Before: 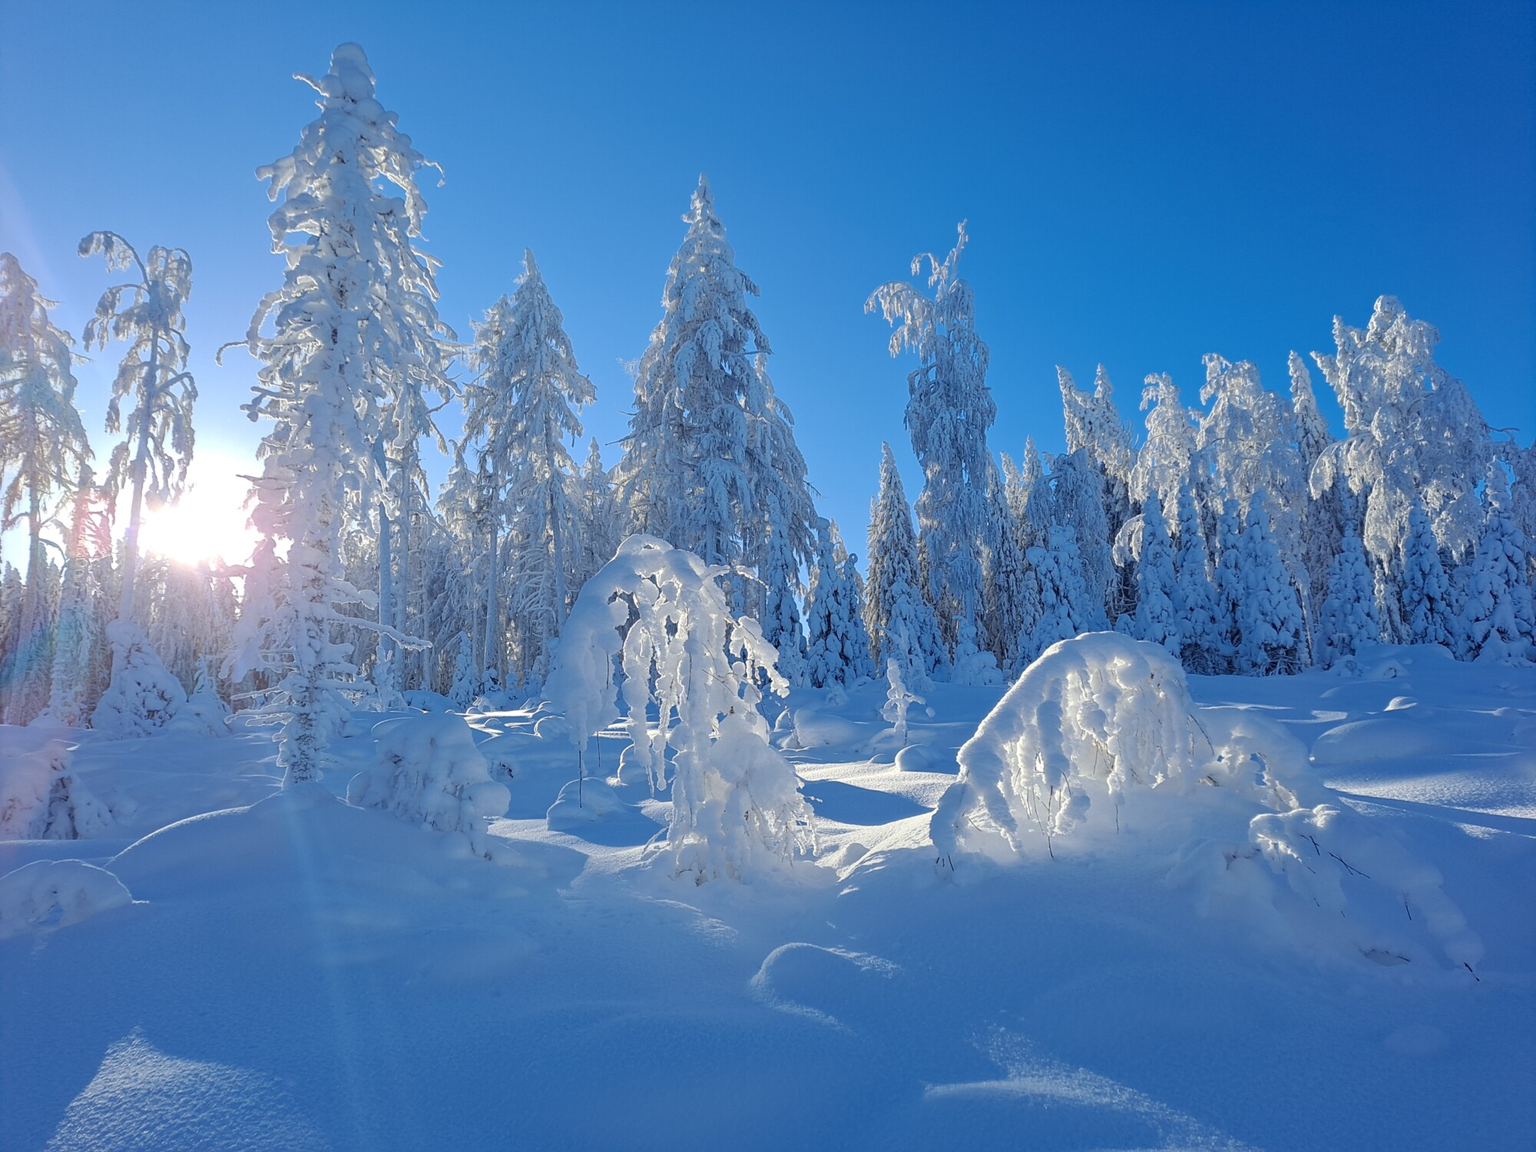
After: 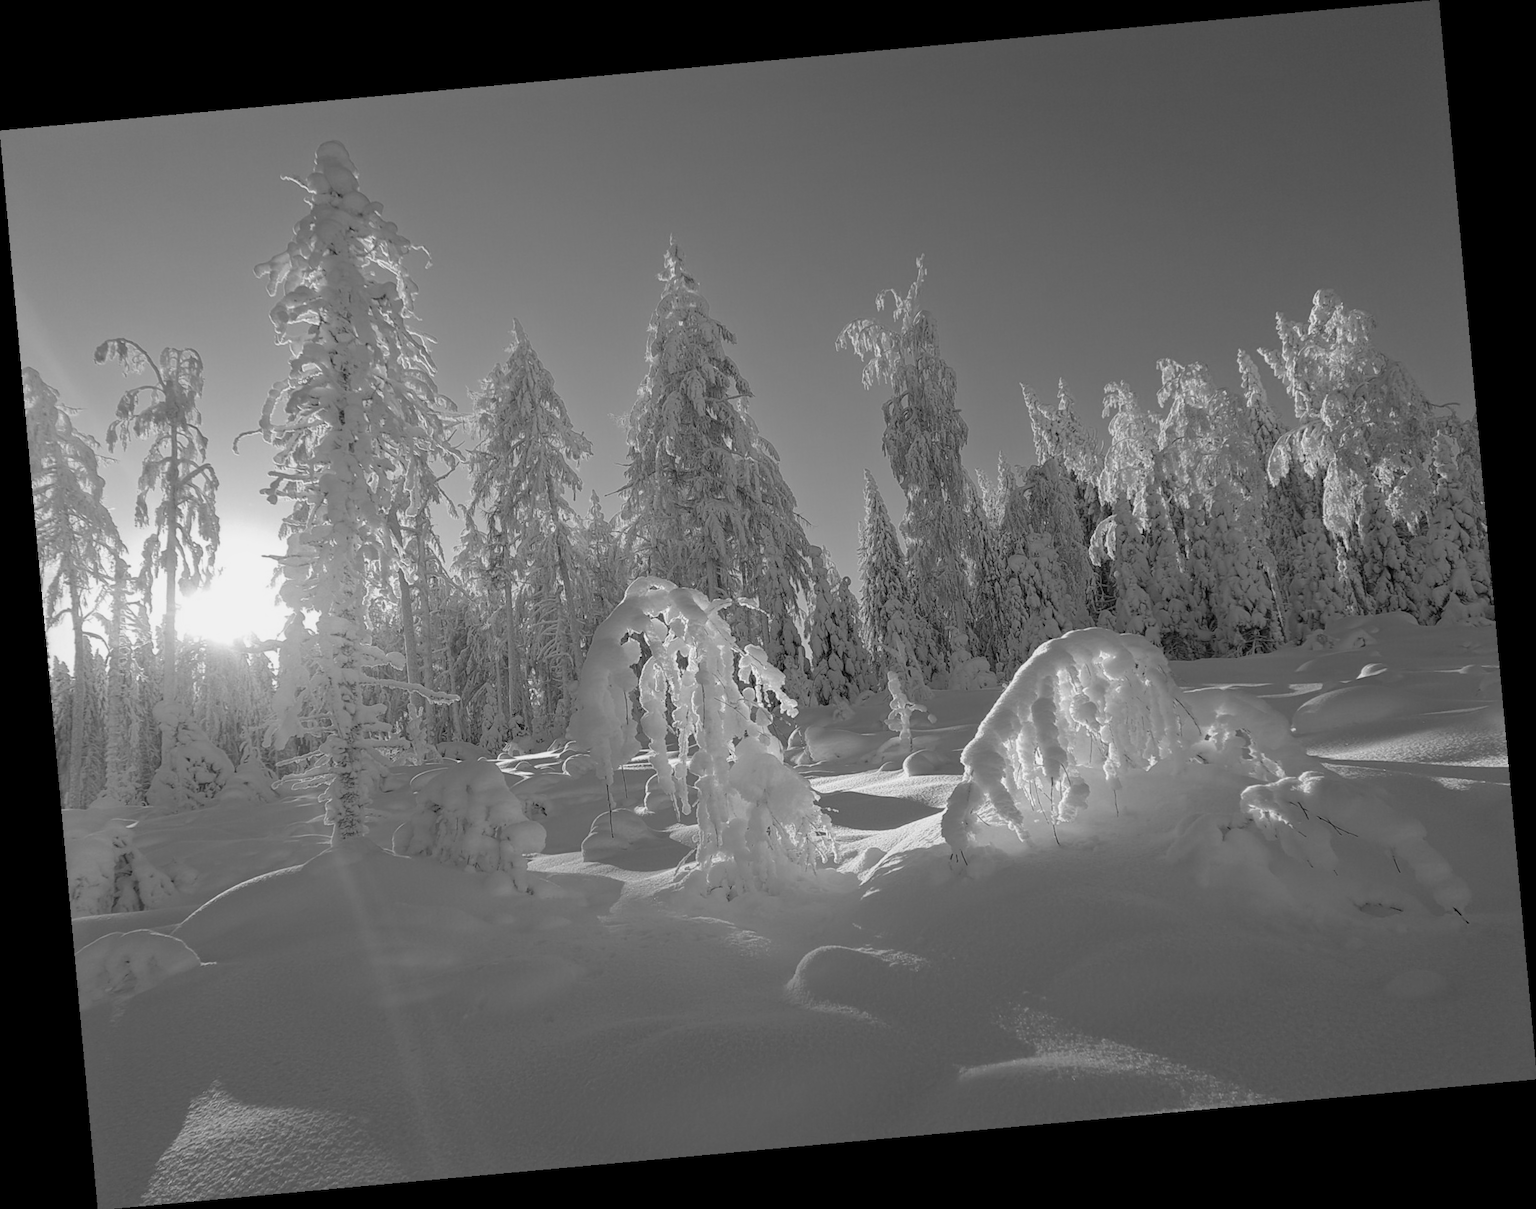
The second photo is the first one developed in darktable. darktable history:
rotate and perspective: rotation -5.2°, automatic cropping off
monochrome: a 30.25, b 92.03
